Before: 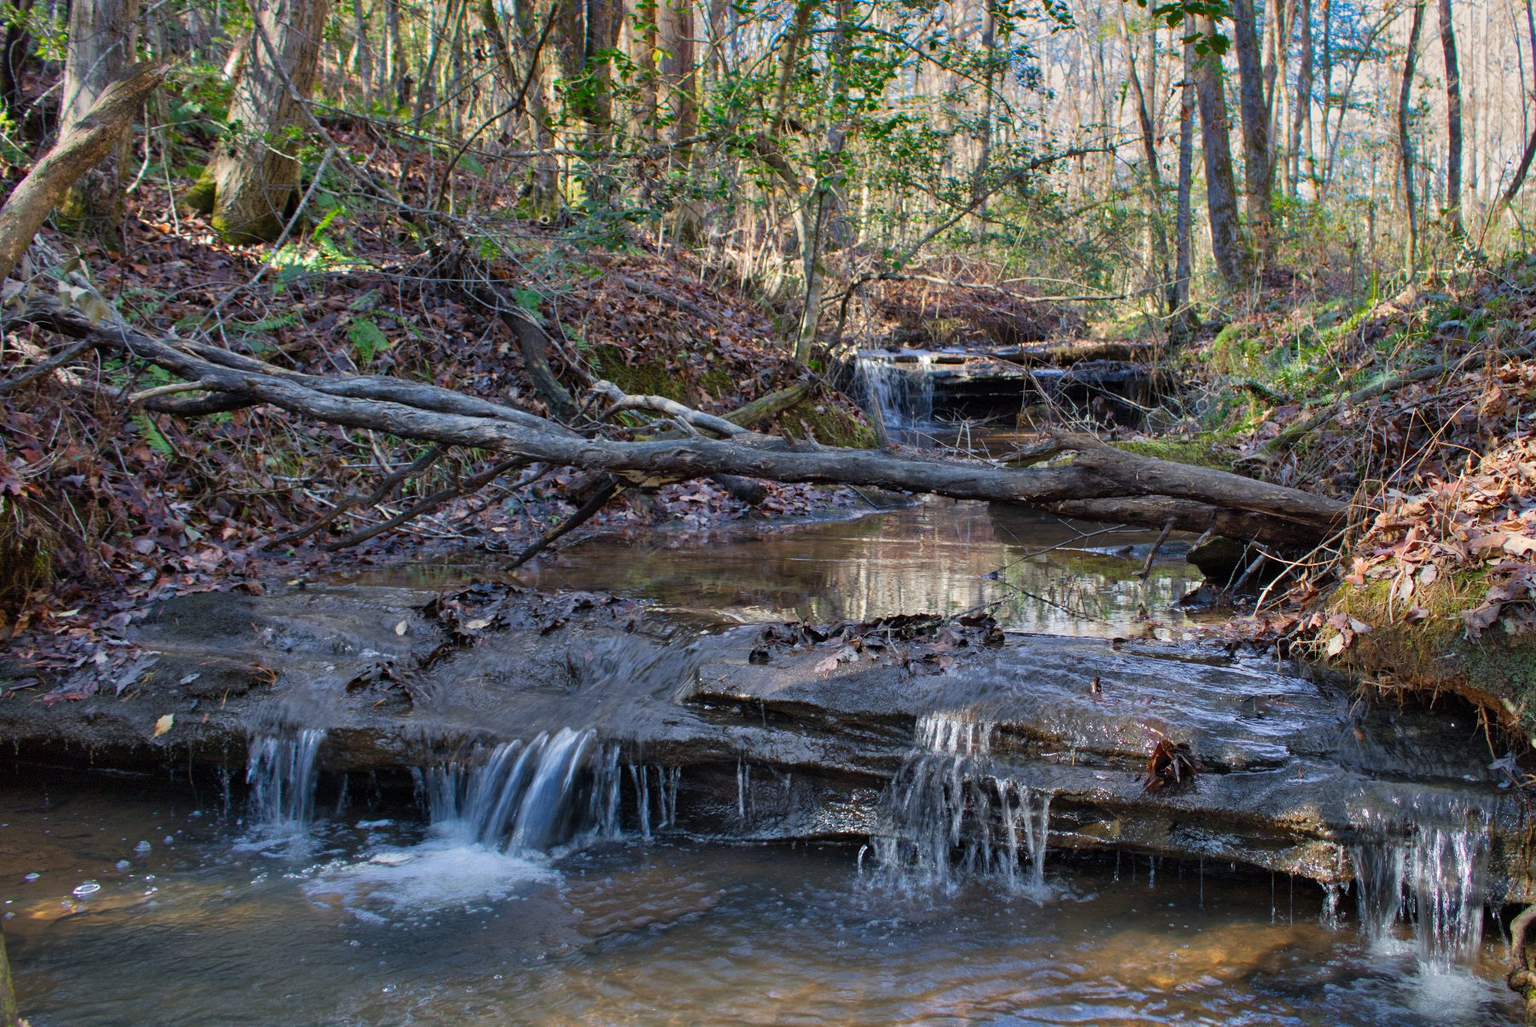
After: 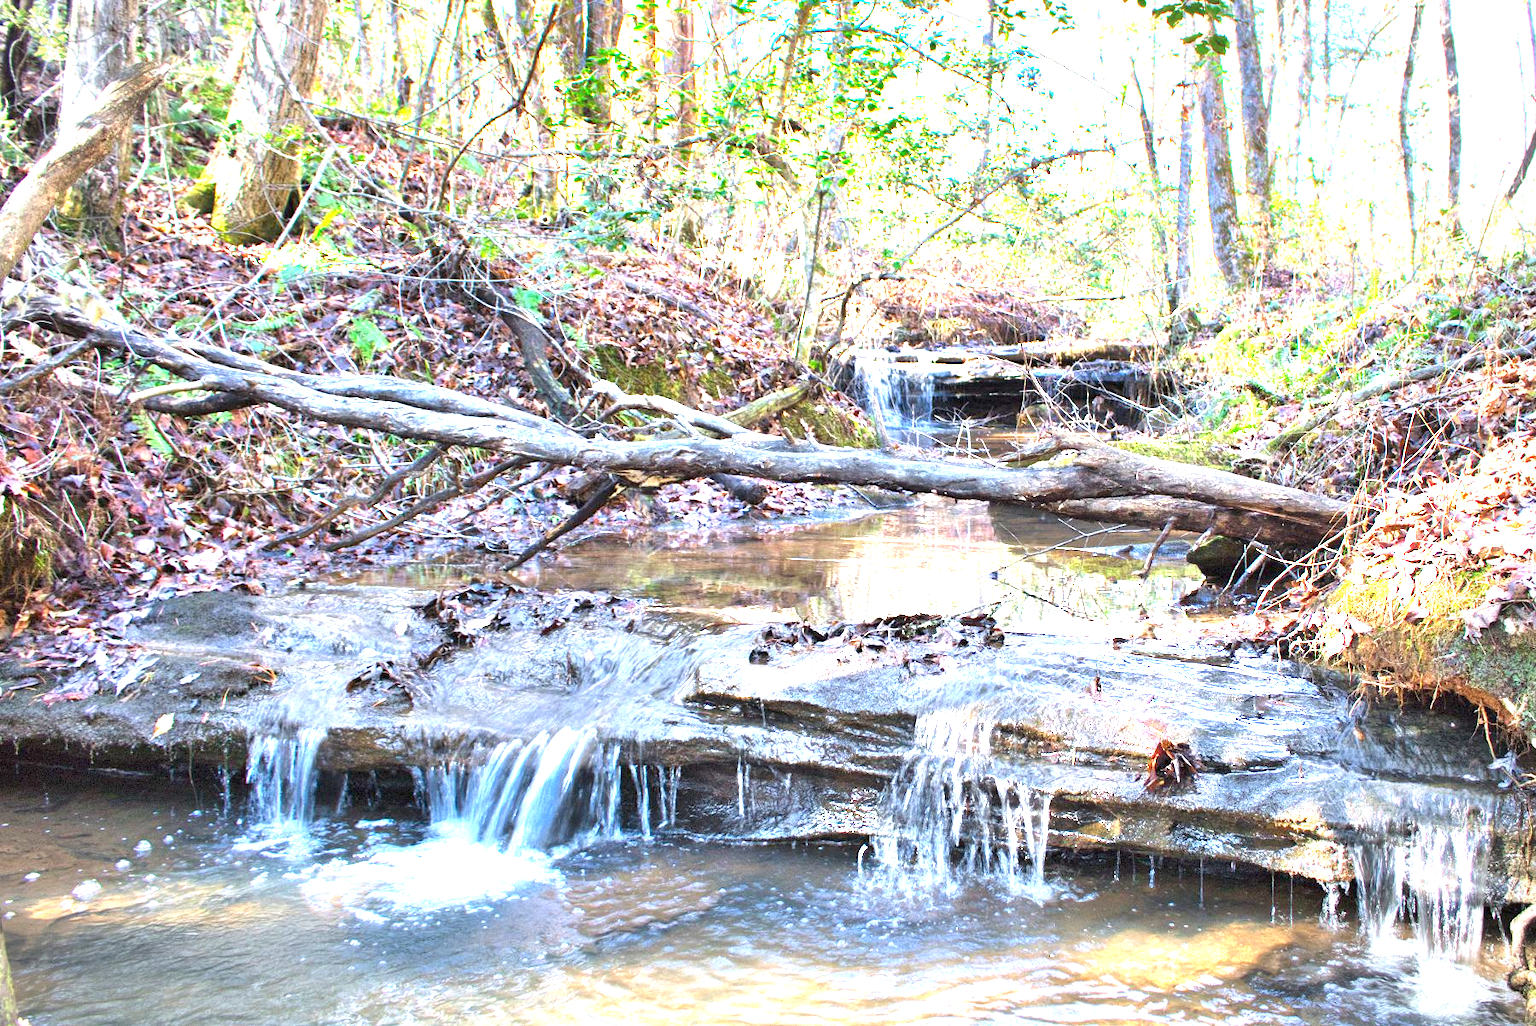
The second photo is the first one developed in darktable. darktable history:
vignetting: fall-off start 91%, fall-off radius 39.39%, brightness -0.182, saturation -0.3, width/height ratio 1.219, shape 1.3, dithering 8-bit output, unbound false
exposure: black level correction 0, exposure 1.1 EV, compensate exposure bias true, compensate highlight preservation false
